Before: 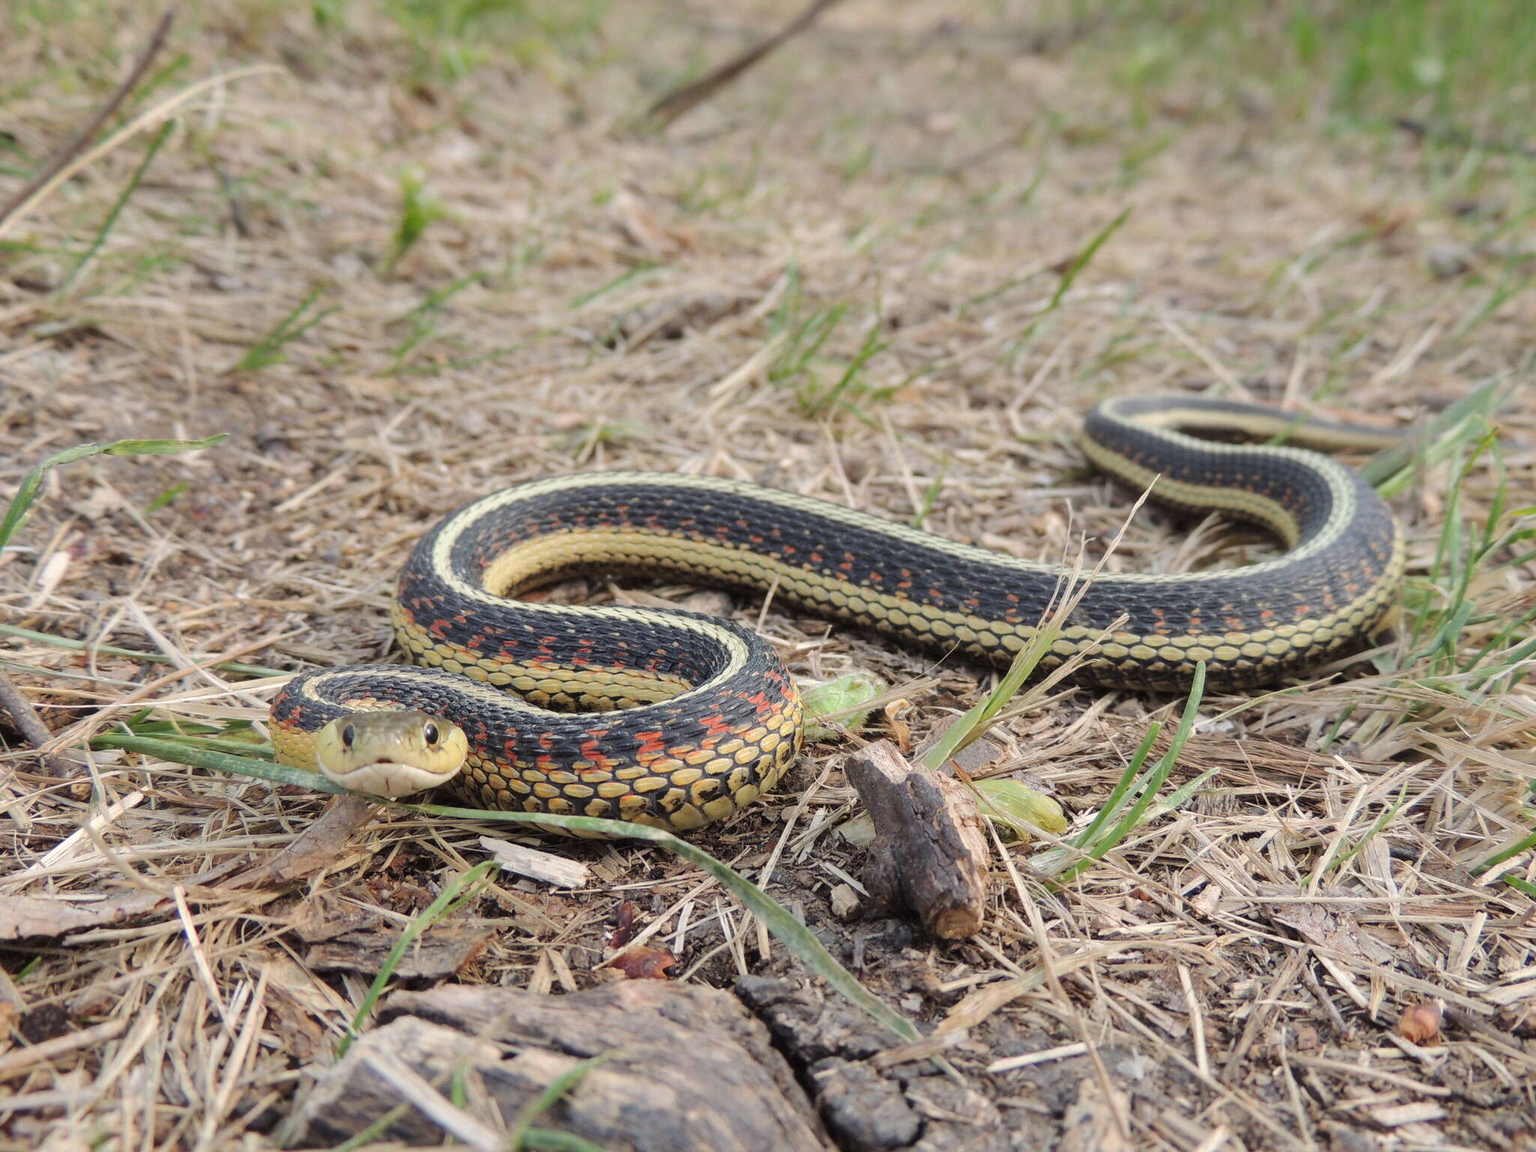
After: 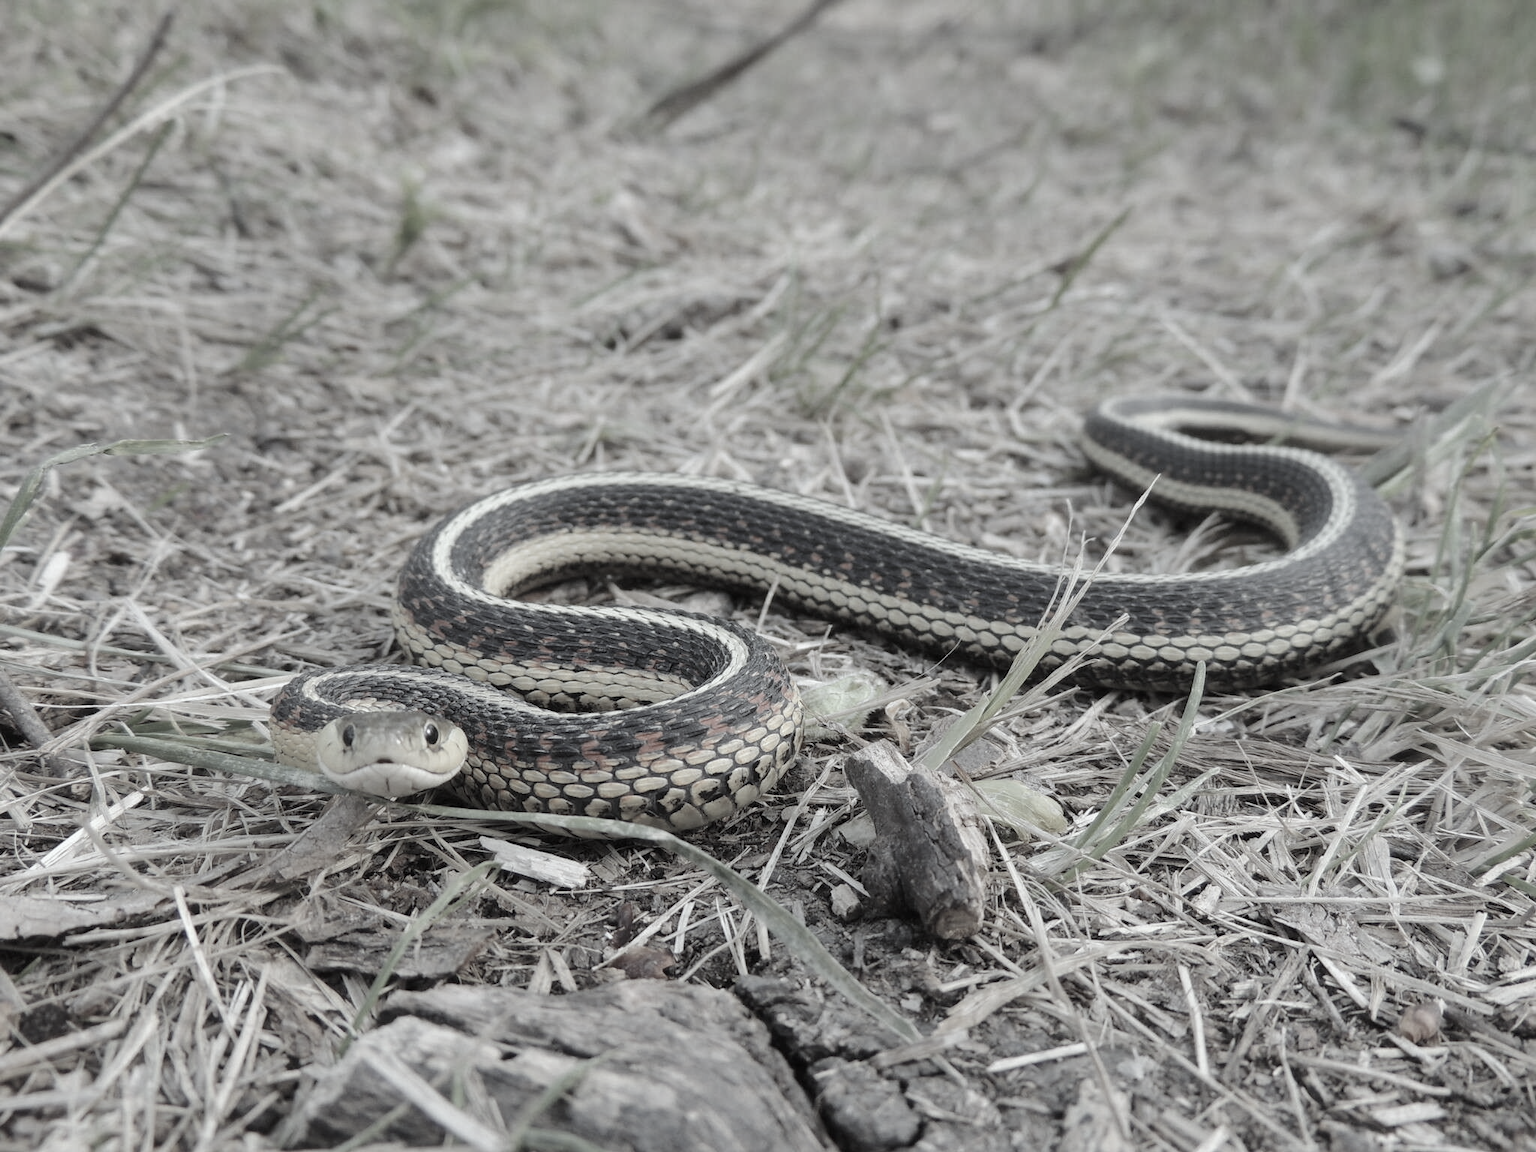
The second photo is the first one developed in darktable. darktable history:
color correction: saturation 0.2
white balance: red 0.925, blue 1.046
